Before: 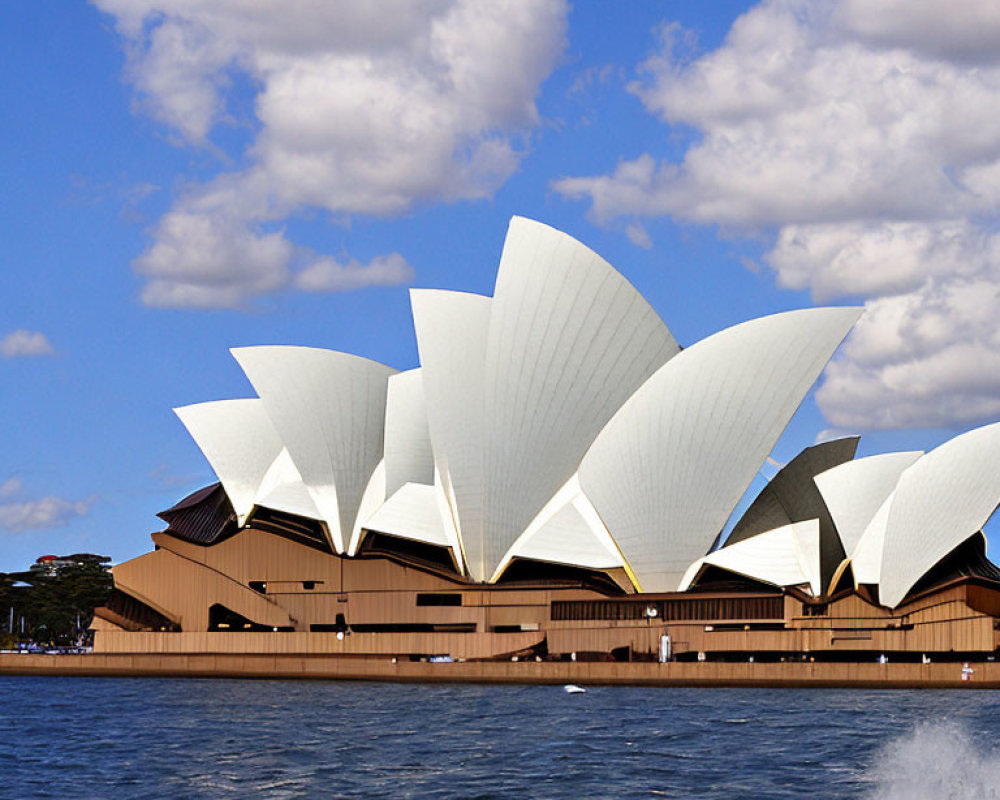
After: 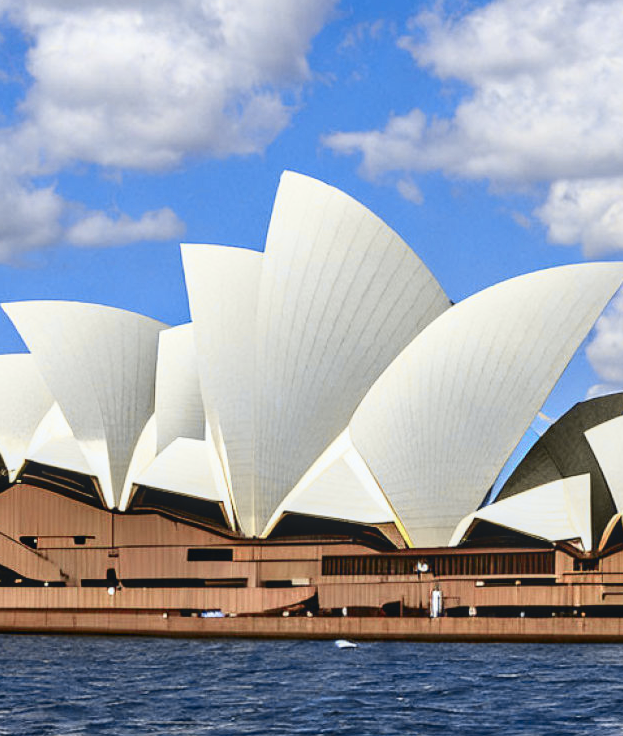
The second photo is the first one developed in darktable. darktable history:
tone curve: curves: ch0 [(0, 0.039) (0.104, 0.103) (0.273, 0.267) (0.448, 0.487) (0.704, 0.761) (0.886, 0.922) (0.994, 0.971)]; ch1 [(0, 0) (0.335, 0.298) (0.446, 0.413) (0.485, 0.487) (0.515, 0.503) (0.566, 0.563) (0.641, 0.655) (1, 1)]; ch2 [(0, 0) (0.314, 0.301) (0.421, 0.411) (0.502, 0.494) (0.528, 0.54) (0.557, 0.559) (0.612, 0.605) (0.722, 0.686) (1, 1)], color space Lab, independent channels, preserve colors none
crop and rotate: left 22.918%, top 5.629%, right 14.711%, bottom 2.247%
local contrast: on, module defaults
